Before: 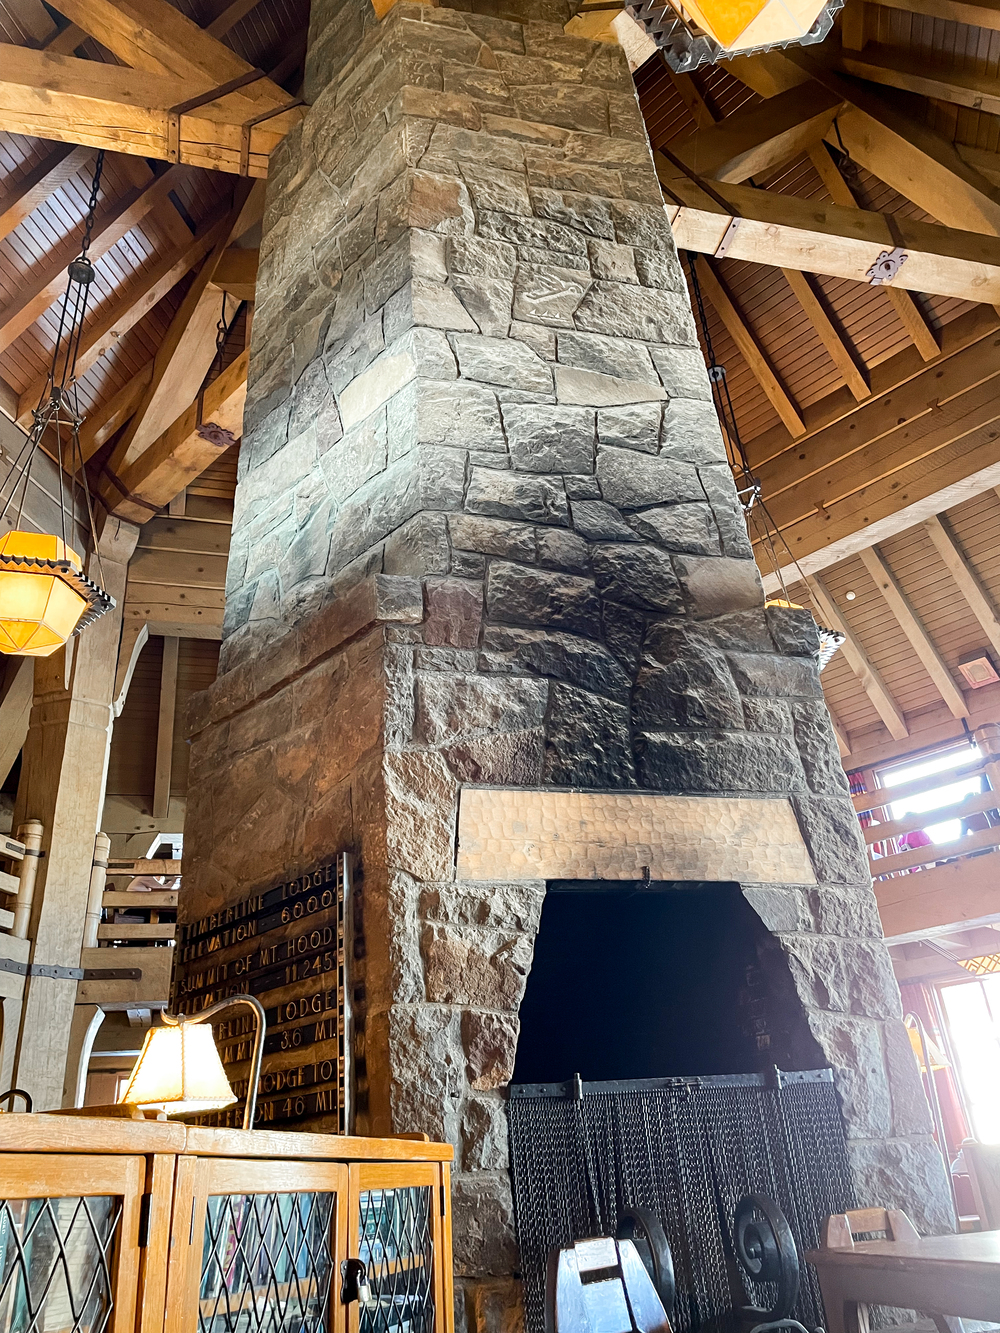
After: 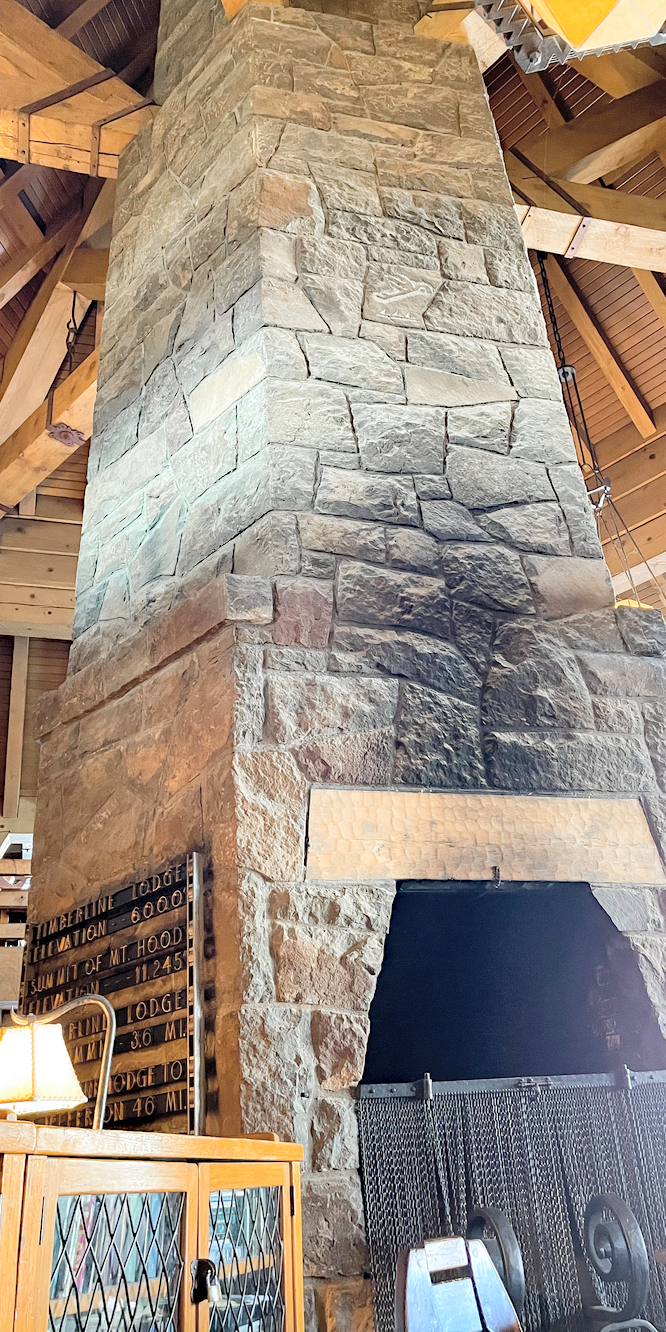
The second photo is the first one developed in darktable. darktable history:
tone equalizer: -8 EV 0.25 EV, -7 EV 0.417 EV, -6 EV 0.417 EV, -5 EV 0.25 EV, -3 EV -0.25 EV, -2 EV -0.417 EV, -1 EV -0.417 EV, +0 EV -0.25 EV, edges refinement/feathering 500, mask exposure compensation -1.57 EV, preserve details guided filter
haze removal: compatibility mode true, adaptive false
crop and rotate: left 15.055%, right 18.278%
global tonemap: drago (0.7, 100)
